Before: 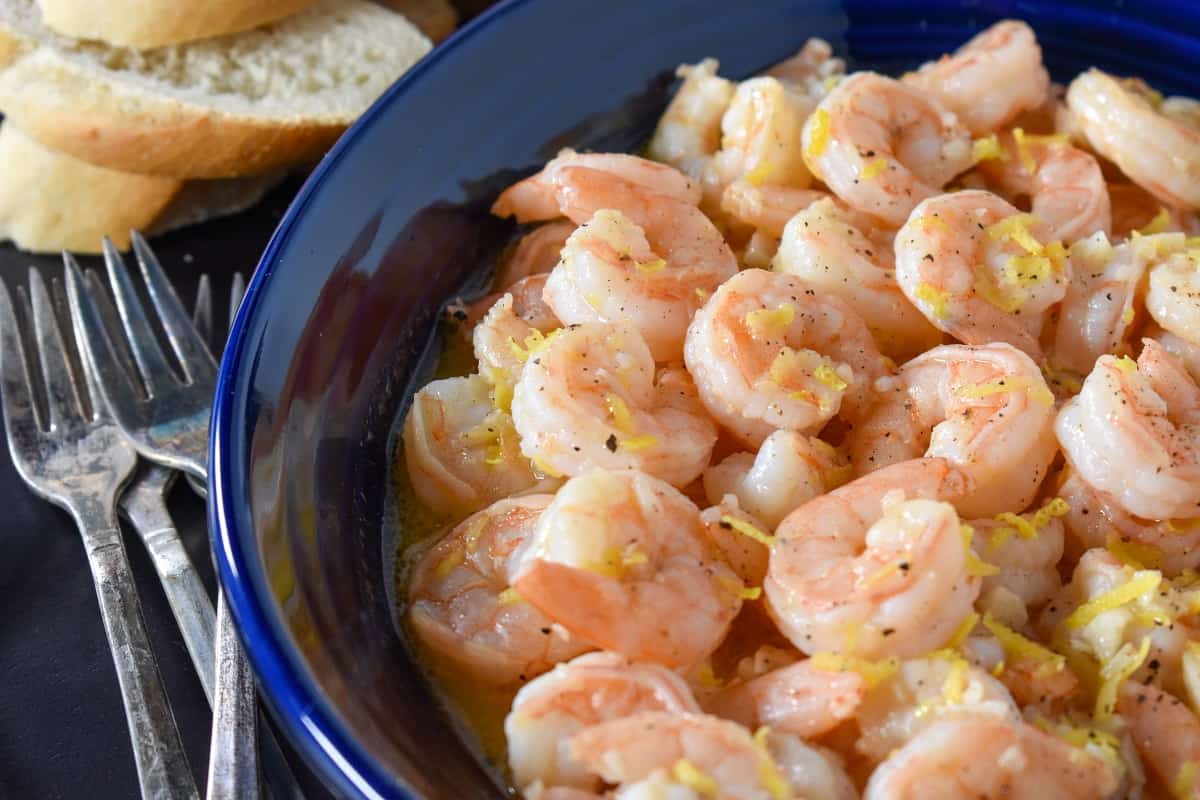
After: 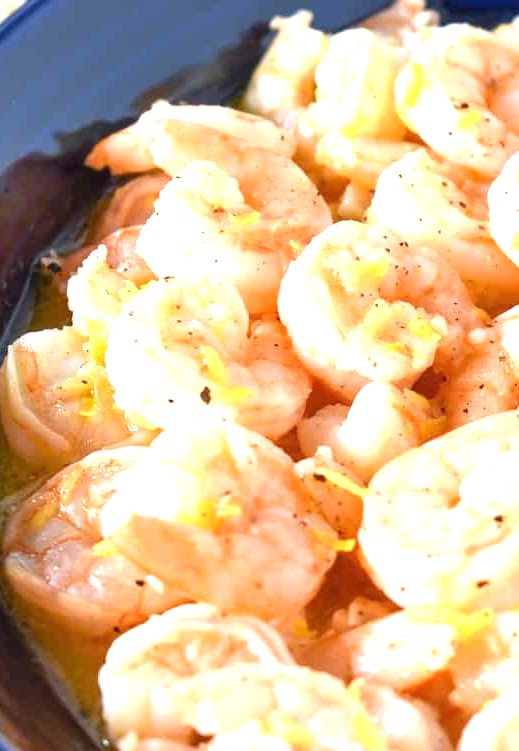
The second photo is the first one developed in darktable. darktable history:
crop: left 33.907%, top 6.014%, right 22.842%
exposure: black level correction 0, exposure 1.372 EV, compensate highlight preservation false
